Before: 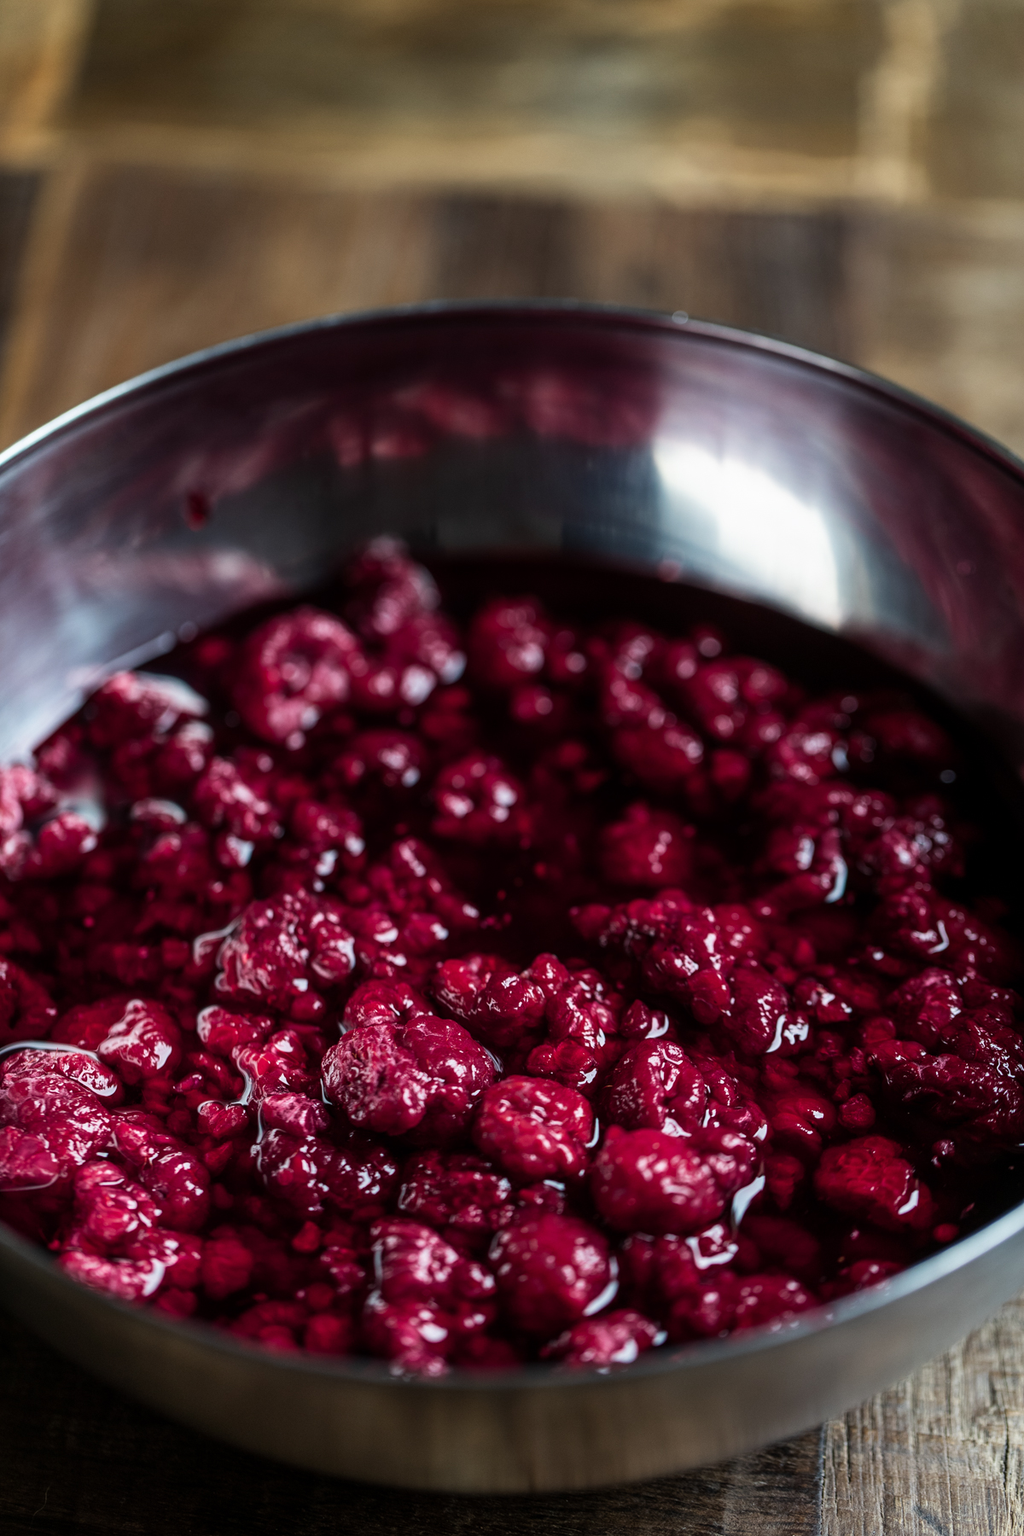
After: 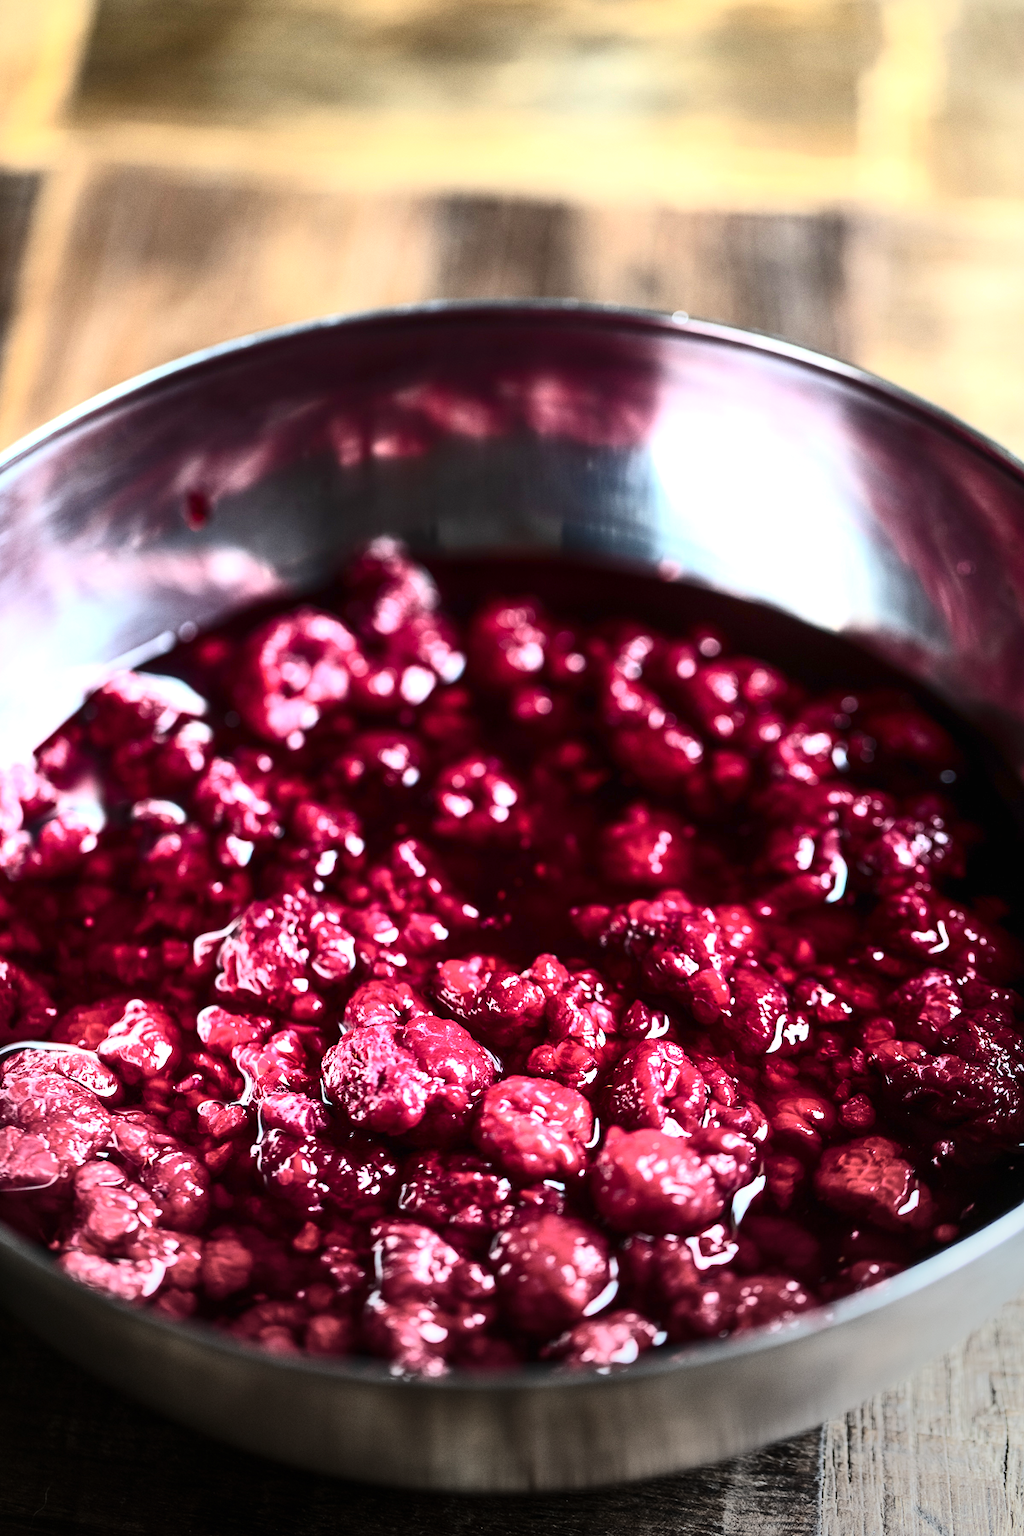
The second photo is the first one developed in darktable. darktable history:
contrast brightness saturation: contrast 0.39, brightness 0.107
exposure: black level correction 0, exposure 1.748 EV, compensate exposure bias true, compensate highlight preservation false
vignetting: center (-0.057, -0.356), unbound false
